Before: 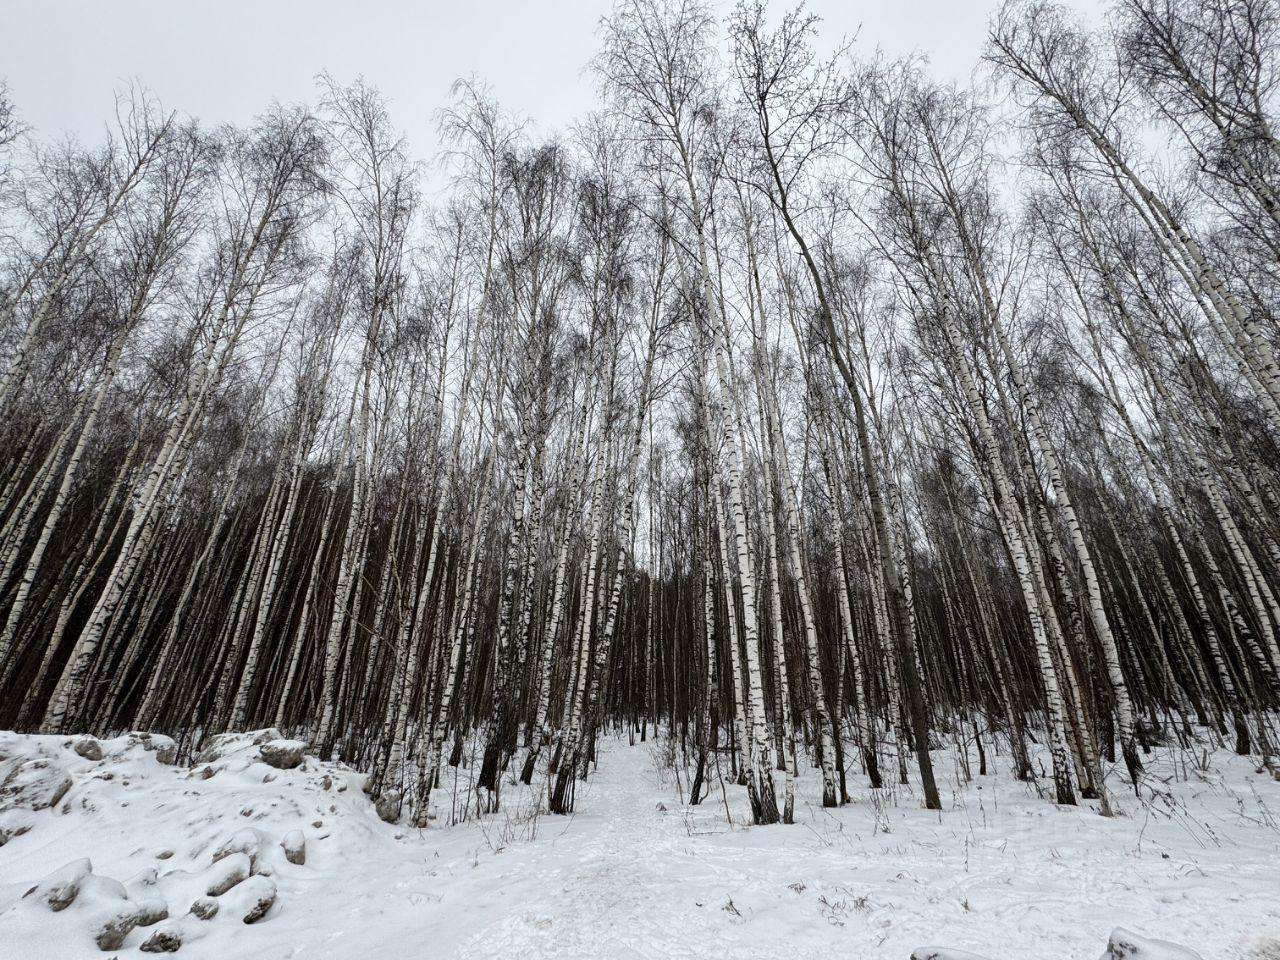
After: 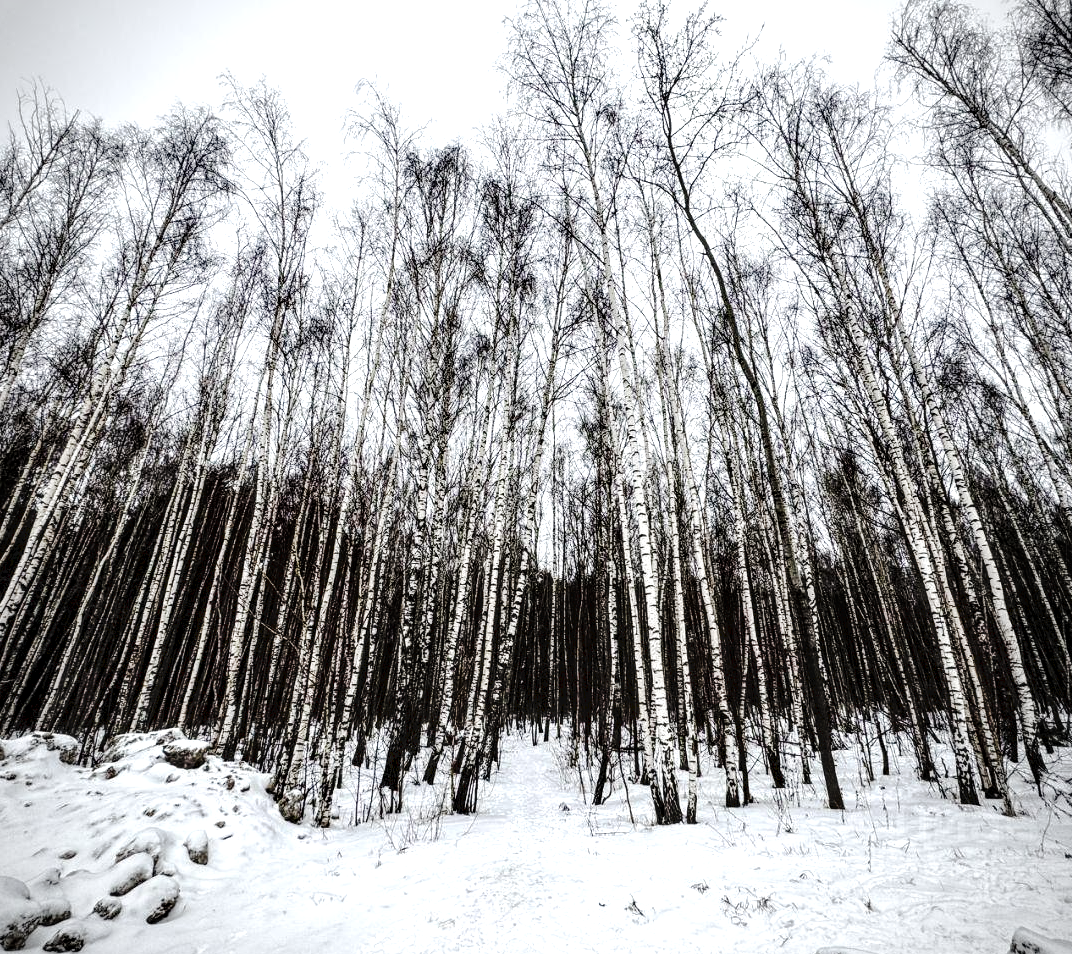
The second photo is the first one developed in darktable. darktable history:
tone equalizer: -8 EV -0.75 EV, -7 EV -0.7 EV, -6 EV -0.6 EV, -5 EV -0.4 EV, -3 EV 0.4 EV, -2 EV 0.6 EV, -1 EV 0.7 EV, +0 EV 0.75 EV, edges refinement/feathering 500, mask exposure compensation -1.57 EV, preserve details no
local contrast: highlights 60%, shadows 60%, detail 160%
vignetting: on, module defaults
tone curve: curves: ch0 [(0, 0) (0.003, 0.054) (0.011, 0.057) (0.025, 0.056) (0.044, 0.062) (0.069, 0.071) (0.1, 0.088) (0.136, 0.111) (0.177, 0.146) (0.224, 0.19) (0.277, 0.261) (0.335, 0.363) (0.399, 0.458) (0.468, 0.562) (0.543, 0.653) (0.623, 0.725) (0.709, 0.801) (0.801, 0.853) (0.898, 0.915) (1, 1)], preserve colors none
crop: left 7.598%, right 7.873%
exposure: black level correction 0.004, exposure 0.014 EV, compensate highlight preservation false
